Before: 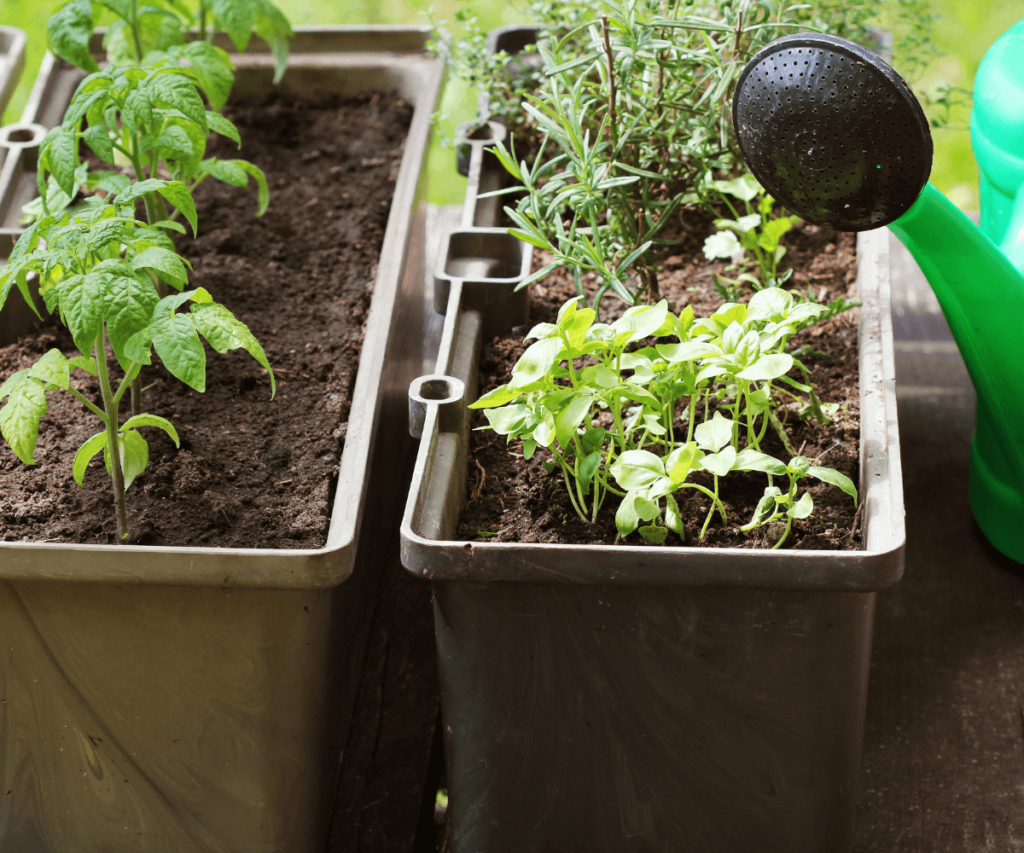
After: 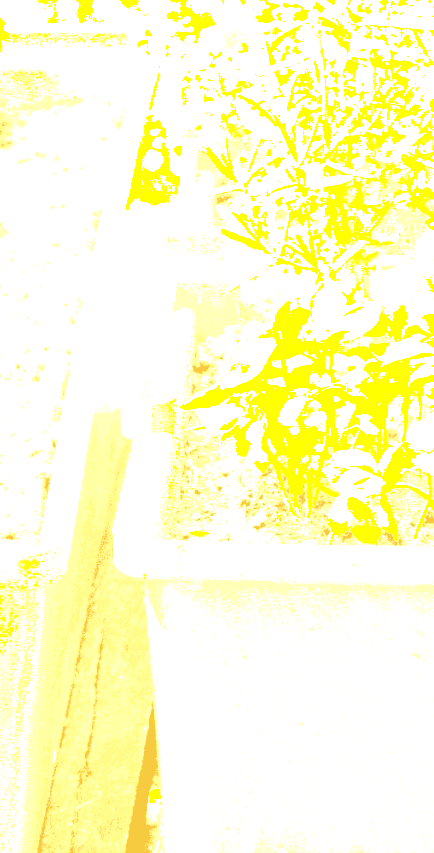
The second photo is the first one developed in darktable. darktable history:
color balance rgb: highlights gain › luminance 5.947%, highlights gain › chroma 1.313%, highlights gain › hue 93.25°, perceptual saturation grading › global saturation 25.922%, global vibrance 33.72%
exposure: exposure 7.921 EV, compensate exposure bias true, compensate highlight preservation false
crop: left 28.123%, right 29.398%
